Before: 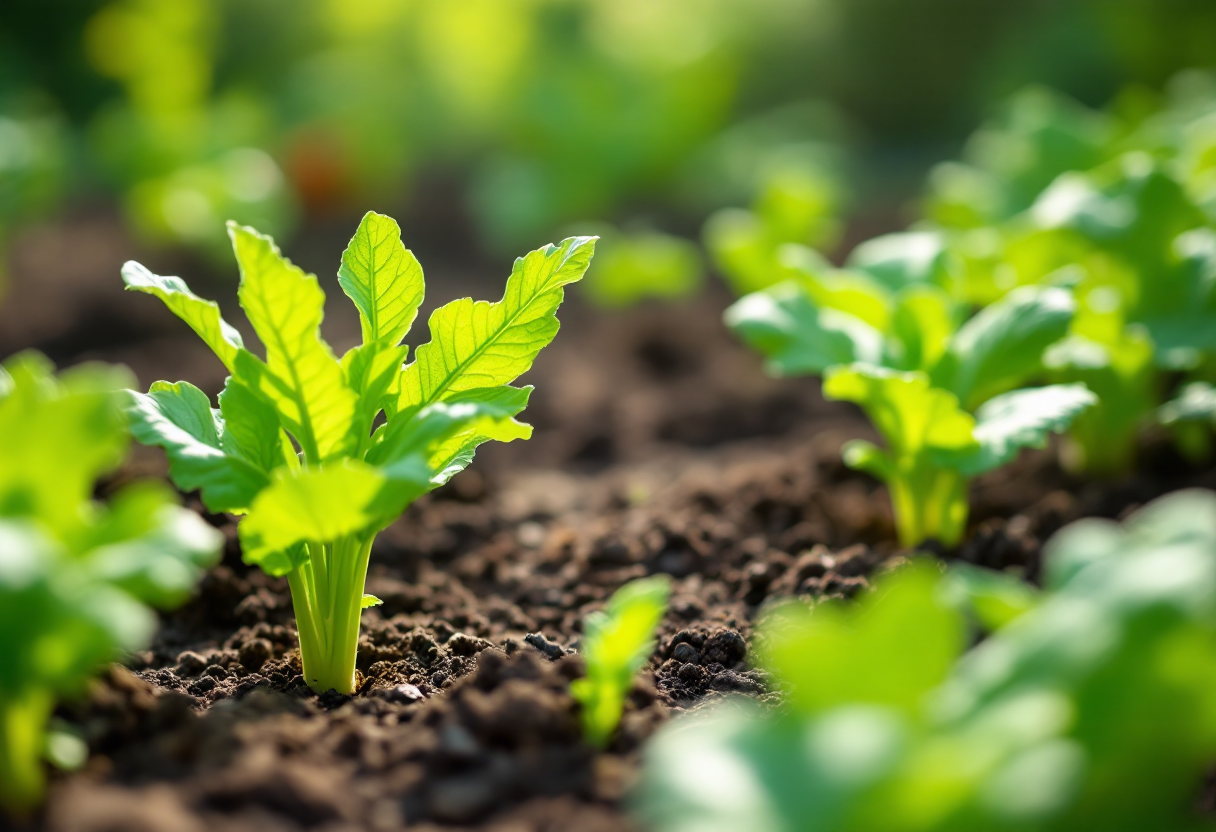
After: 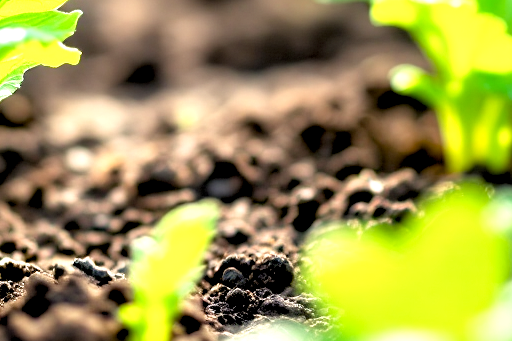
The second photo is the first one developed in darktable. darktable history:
local contrast: mode bilateral grid, contrast 20, coarseness 50, detail 141%, midtone range 0.2
rgb levels: levels [[0.01, 0.419, 0.839], [0, 0.5, 1], [0, 0.5, 1]]
exposure: black level correction 0.008, exposure 0.979 EV, compensate highlight preservation false
crop: left 37.221%, top 45.169%, right 20.63%, bottom 13.777%
tone equalizer: on, module defaults
tone curve: curves: ch0 [(0, 0) (0.003, 0.003) (0.011, 0.012) (0.025, 0.026) (0.044, 0.046) (0.069, 0.072) (0.1, 0.104) (0.136, 0.141) (0.177, 0.185) (0.224, 0.234) (0.277, 0.289) (0.335, 0.349) (0.399, 0.415) (0.468, 0.488) (0.543, 0.566) (0.623, 0.649) (0.709, 0.739) (0.801, 0.834) (0.898, 0.923) (1, 1)], preserve colors none
